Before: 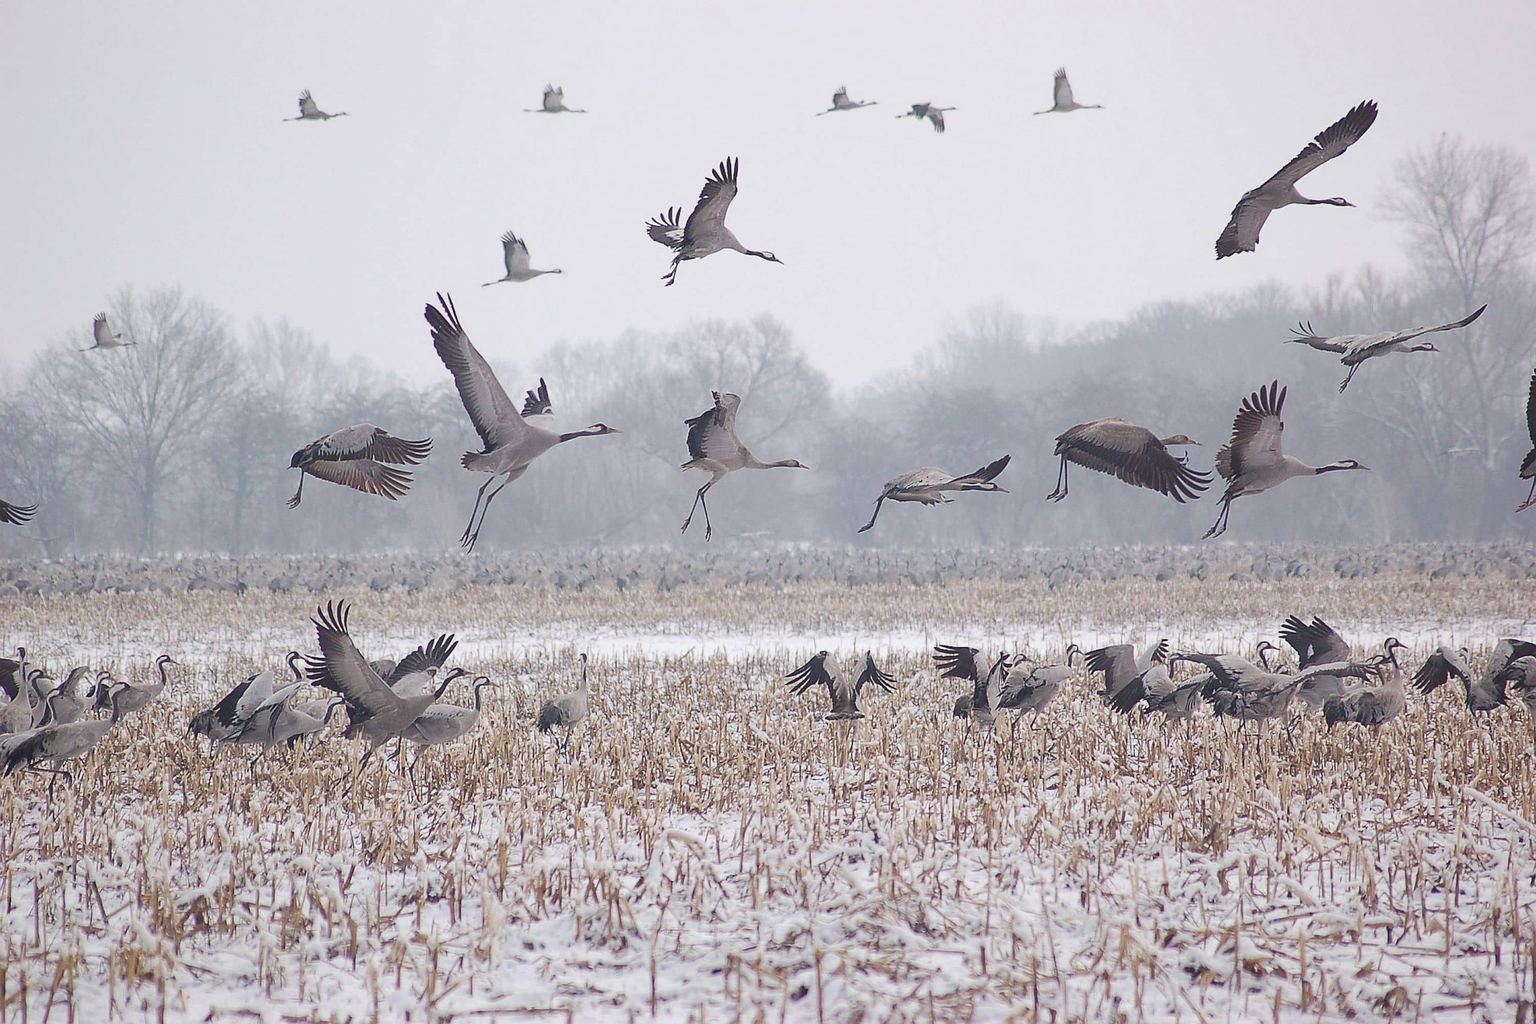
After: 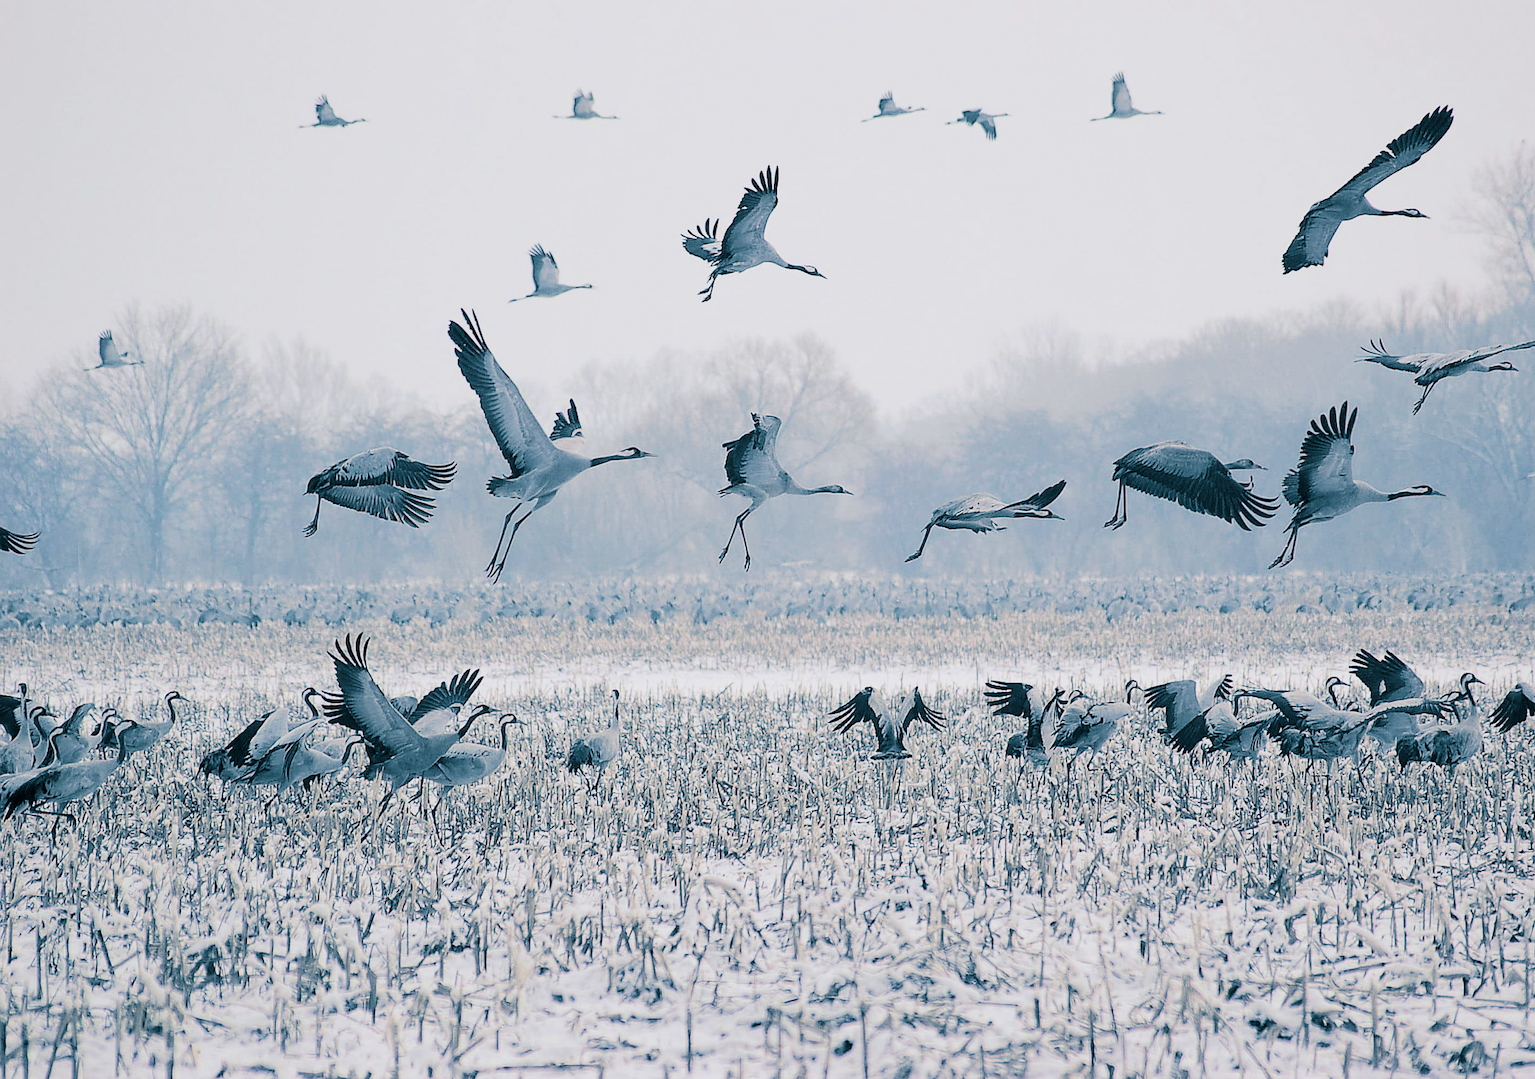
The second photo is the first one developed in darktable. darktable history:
tone equalizer: -8 EV -0.417 EV, -7 EV -0.389 EV, -6 EV -0.333 EV, -5 EV -0.222 EV, -3 EV 0.222 EV, -2 EV 0.333 EV, -1 EV 0.389 EV, +0 EV 0.417 EV, edges refinement/feathering 500, mask exposure compensation -1.57 EV, preserve details no
color balance rgb: perceptual saturation grading › global saturation 20%, perceptual saturation grading › highlights -25%, perceptual saturation grading › shadows 25%
crop and rotate: right 5.167%
split-toning: shadows › hue 212.4°, balance -70
filmic rgb: black relative exposure -5 EV, hardness 2.88, contrast 1.2
